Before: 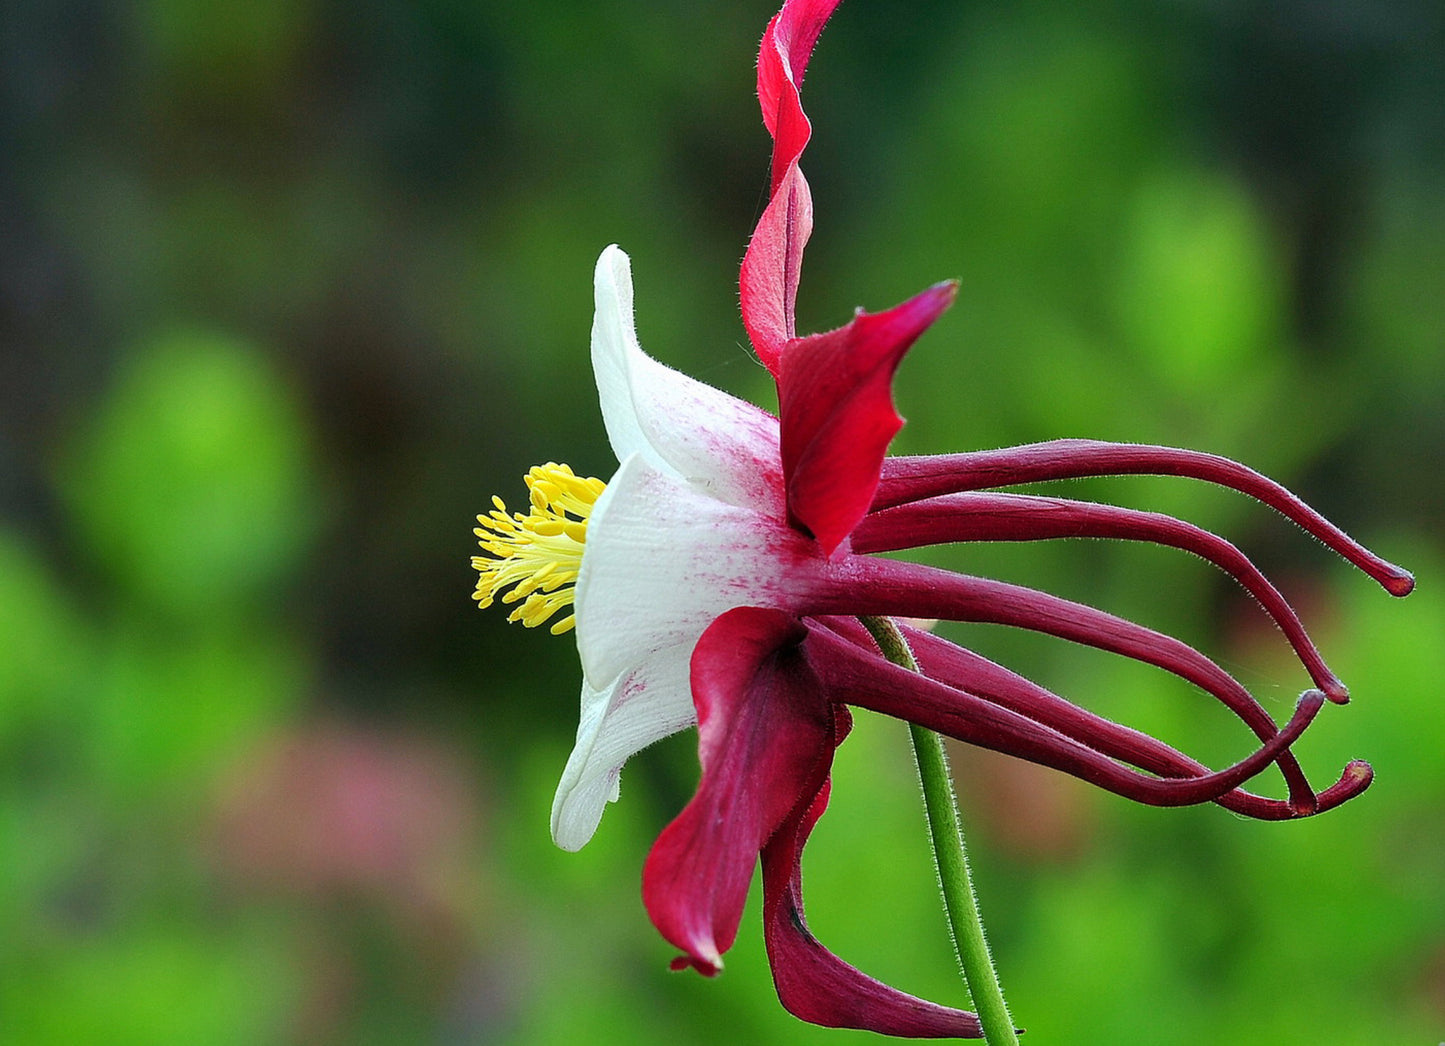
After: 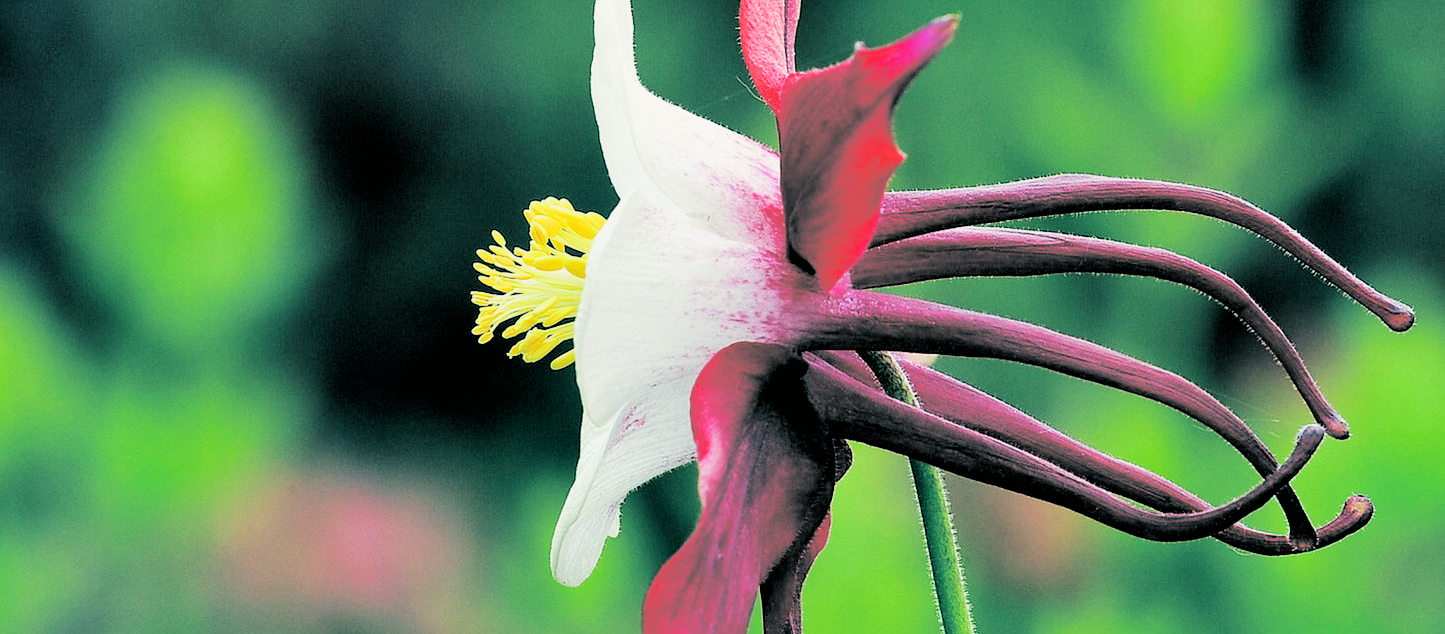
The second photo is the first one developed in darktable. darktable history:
exposure: exposure 0.574 EV, compensate highlight preservation false
filmic rgb: black relative exposure -5 EV, hardness 2.88, contrast 1.3, highlights saturation mix -30%
rgb levels: levels [[0.013, 0.434, 0.89], [0, 0.5, 1], [0, 0.5, 1]]
crop and rotate: top 25.357%, bottom 13.942%
split-toning: shadows › hue 186.43°, highlights › hue 49.29°, compress 30.29%
